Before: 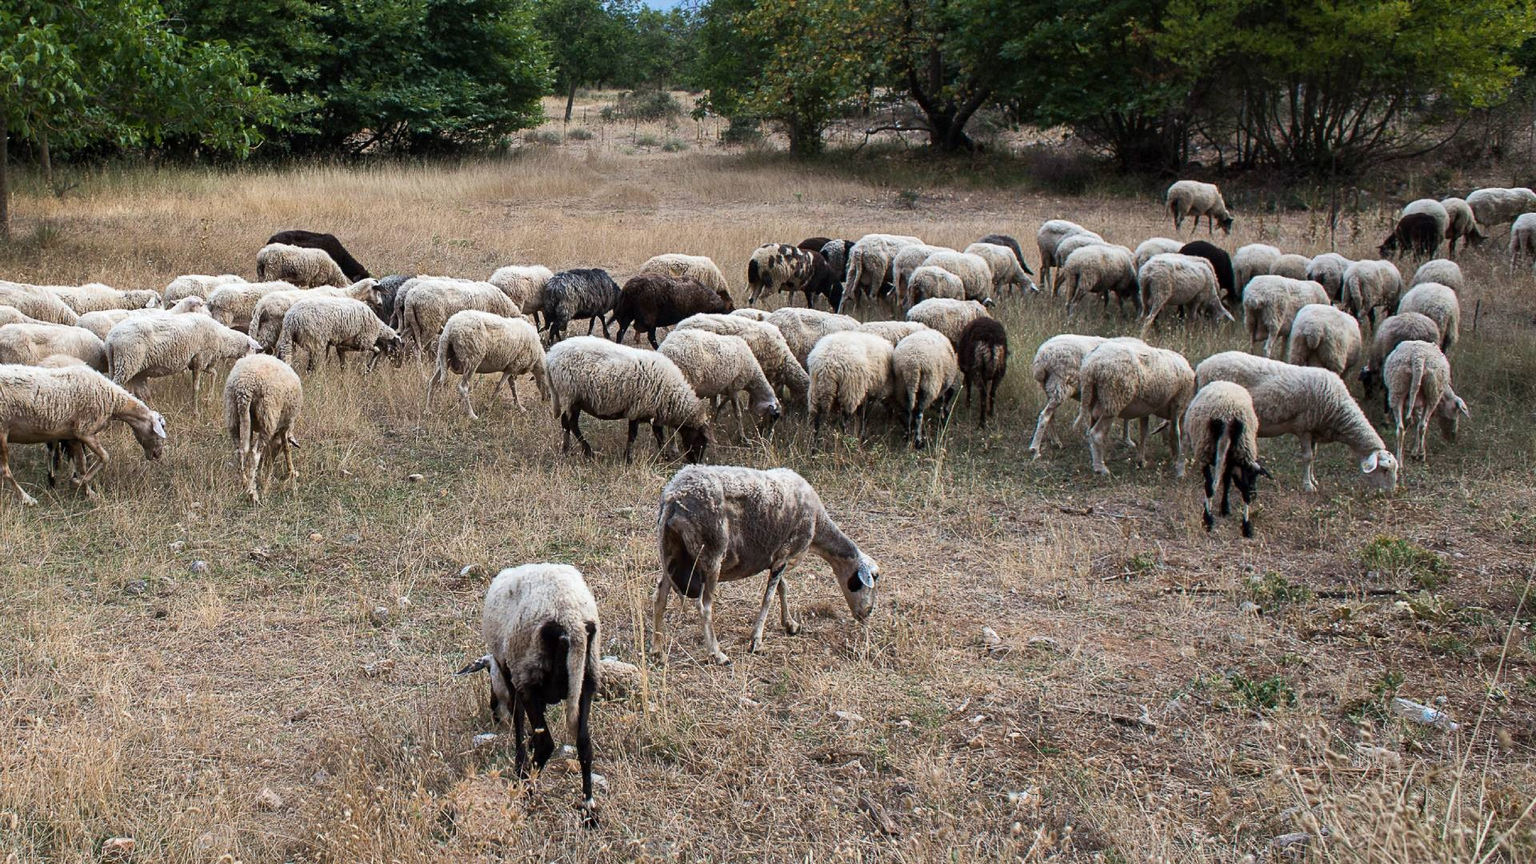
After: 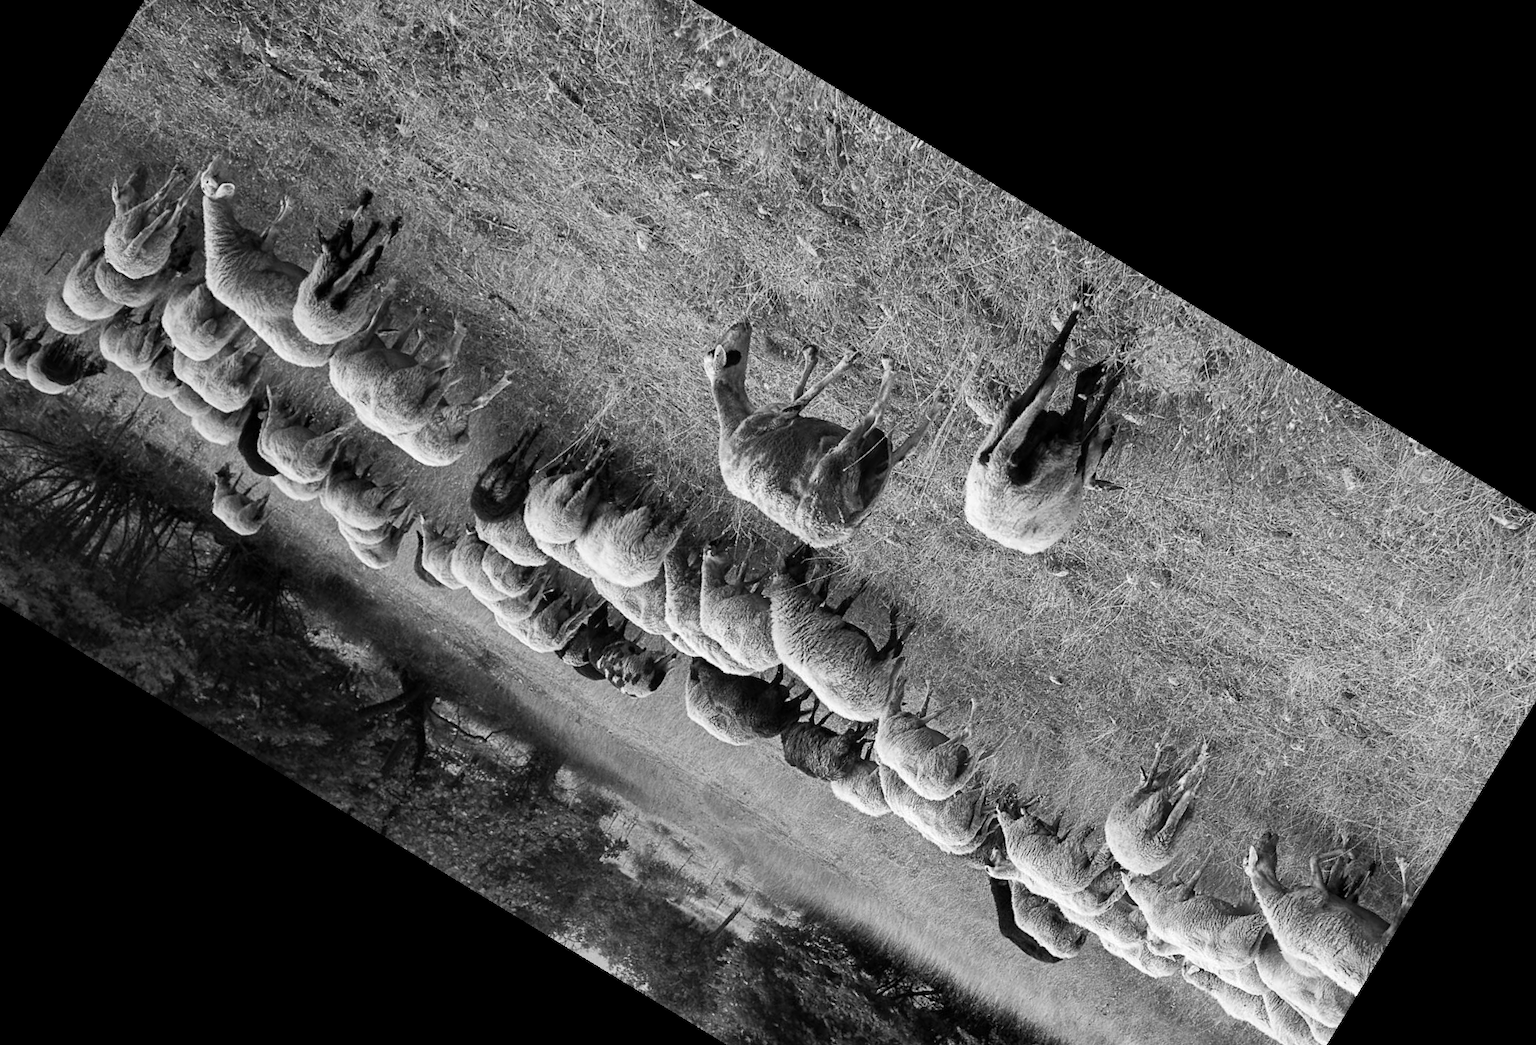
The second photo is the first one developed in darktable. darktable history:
monochrome: on, module defaults
crop and rotate: angle 148.68°, left 9.111%, top 15.603%, right 4.588%, bottom 17.041%
